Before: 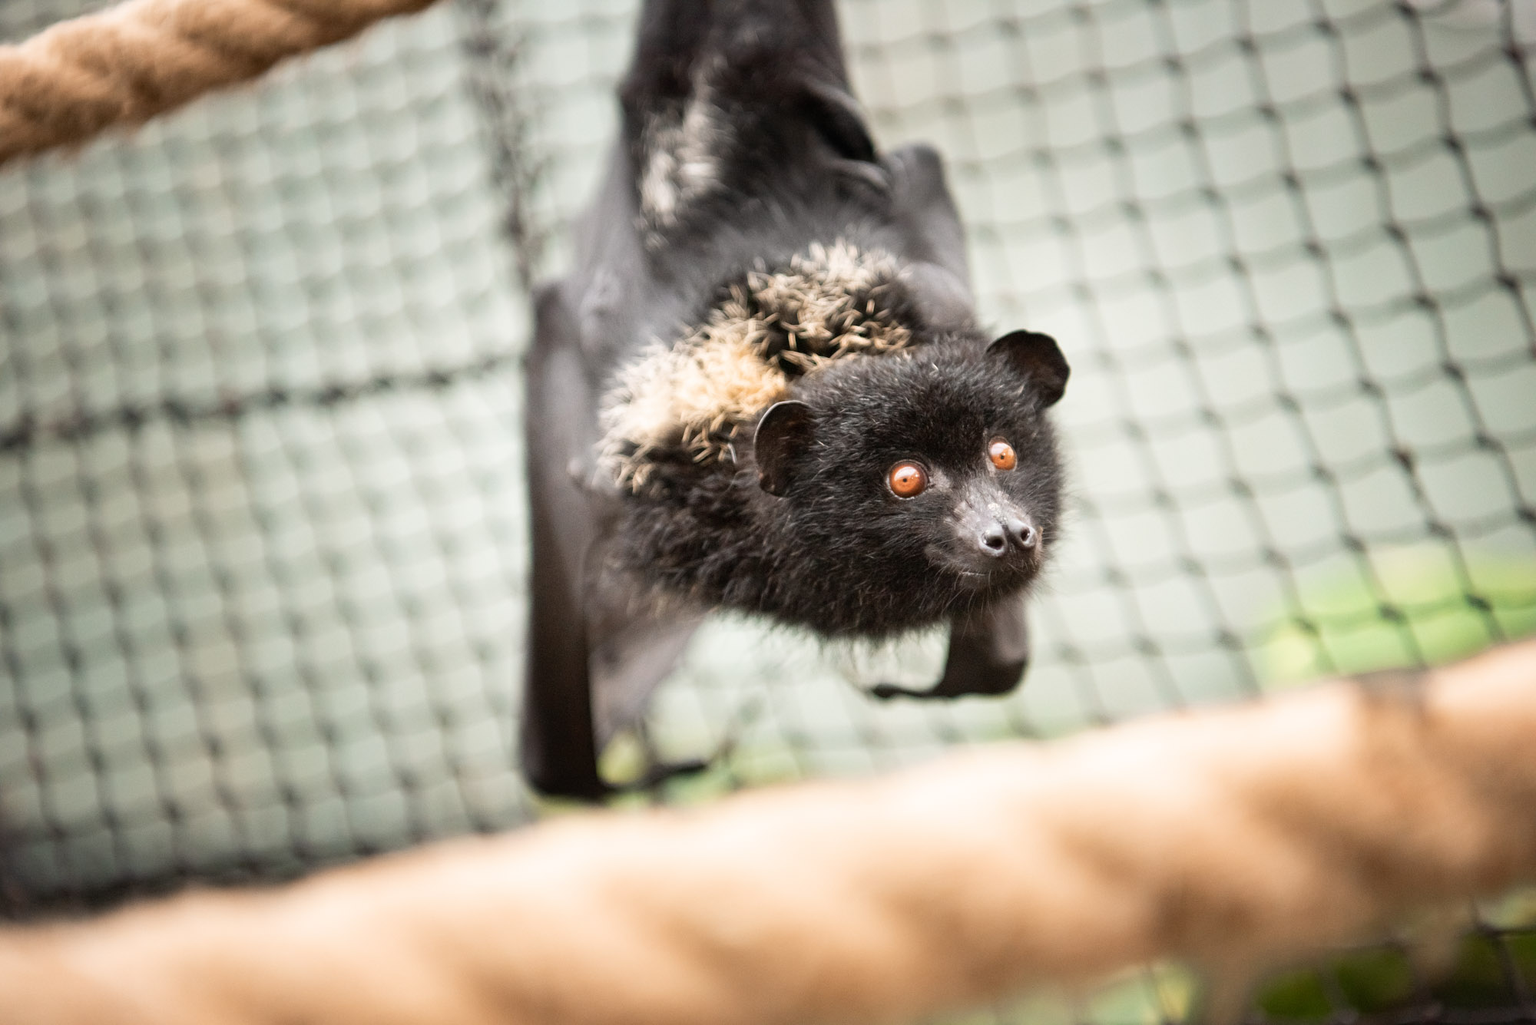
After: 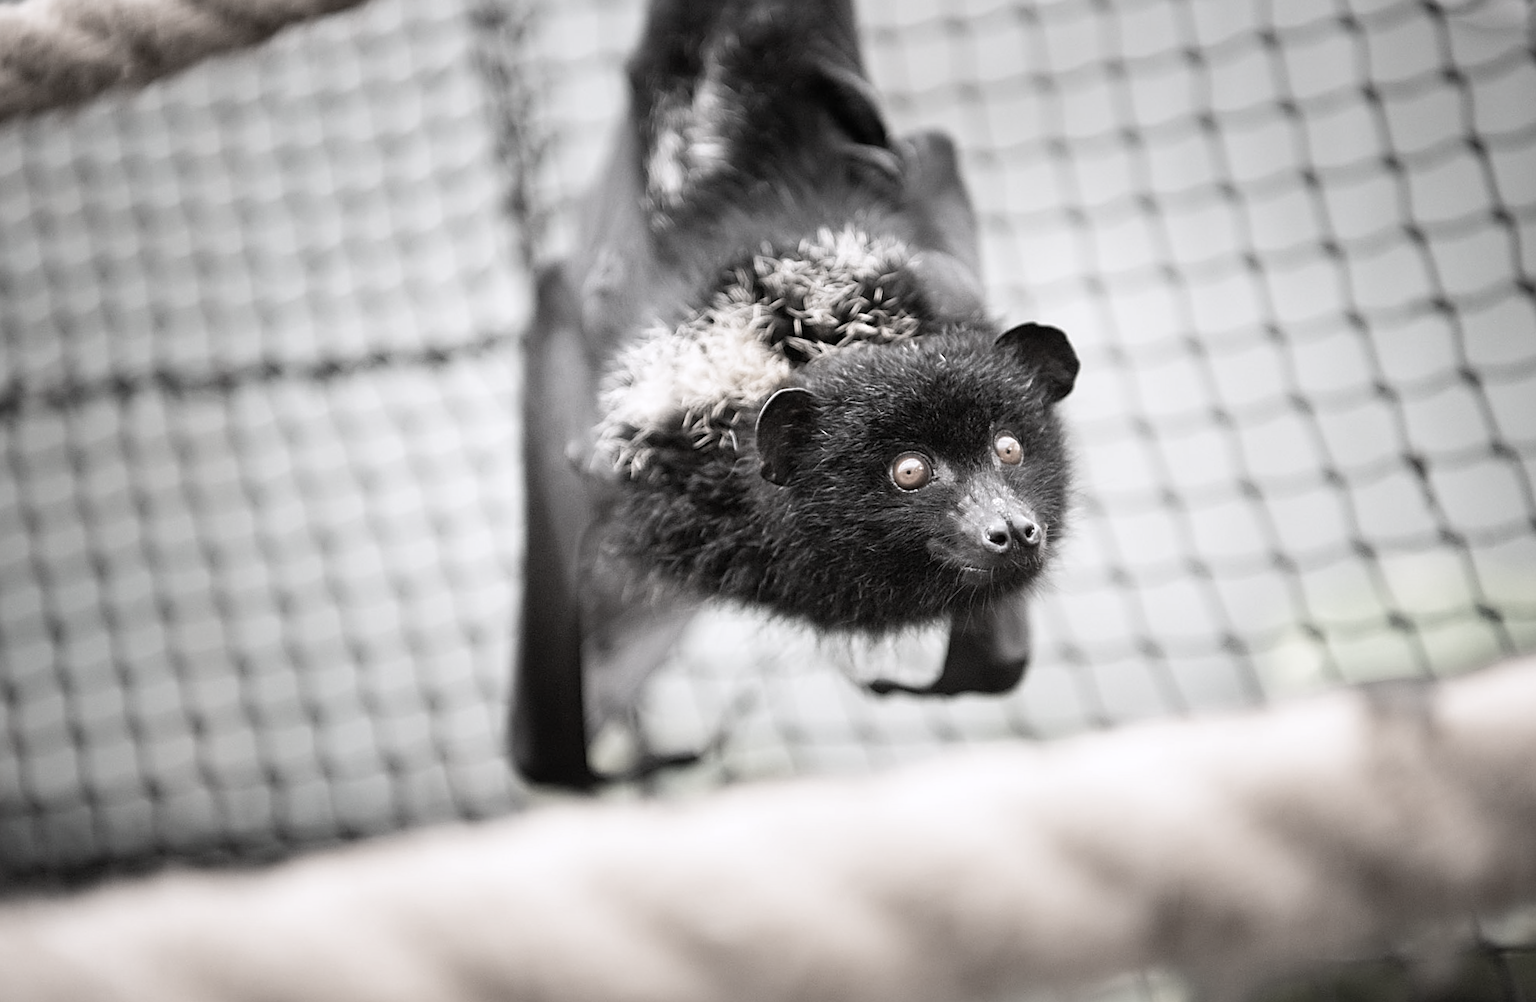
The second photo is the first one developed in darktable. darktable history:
white balance: red 1.004, blue 1.096
rotate and perspective: rotation 1.57°, crop left 0.018, crop right 0.982, crop top 0.039, crop bottom 0.961
sharpen: on, module defaults
color correction: saturation 0.2
tone curve: color space Lab, linked channels, preserve colors none
